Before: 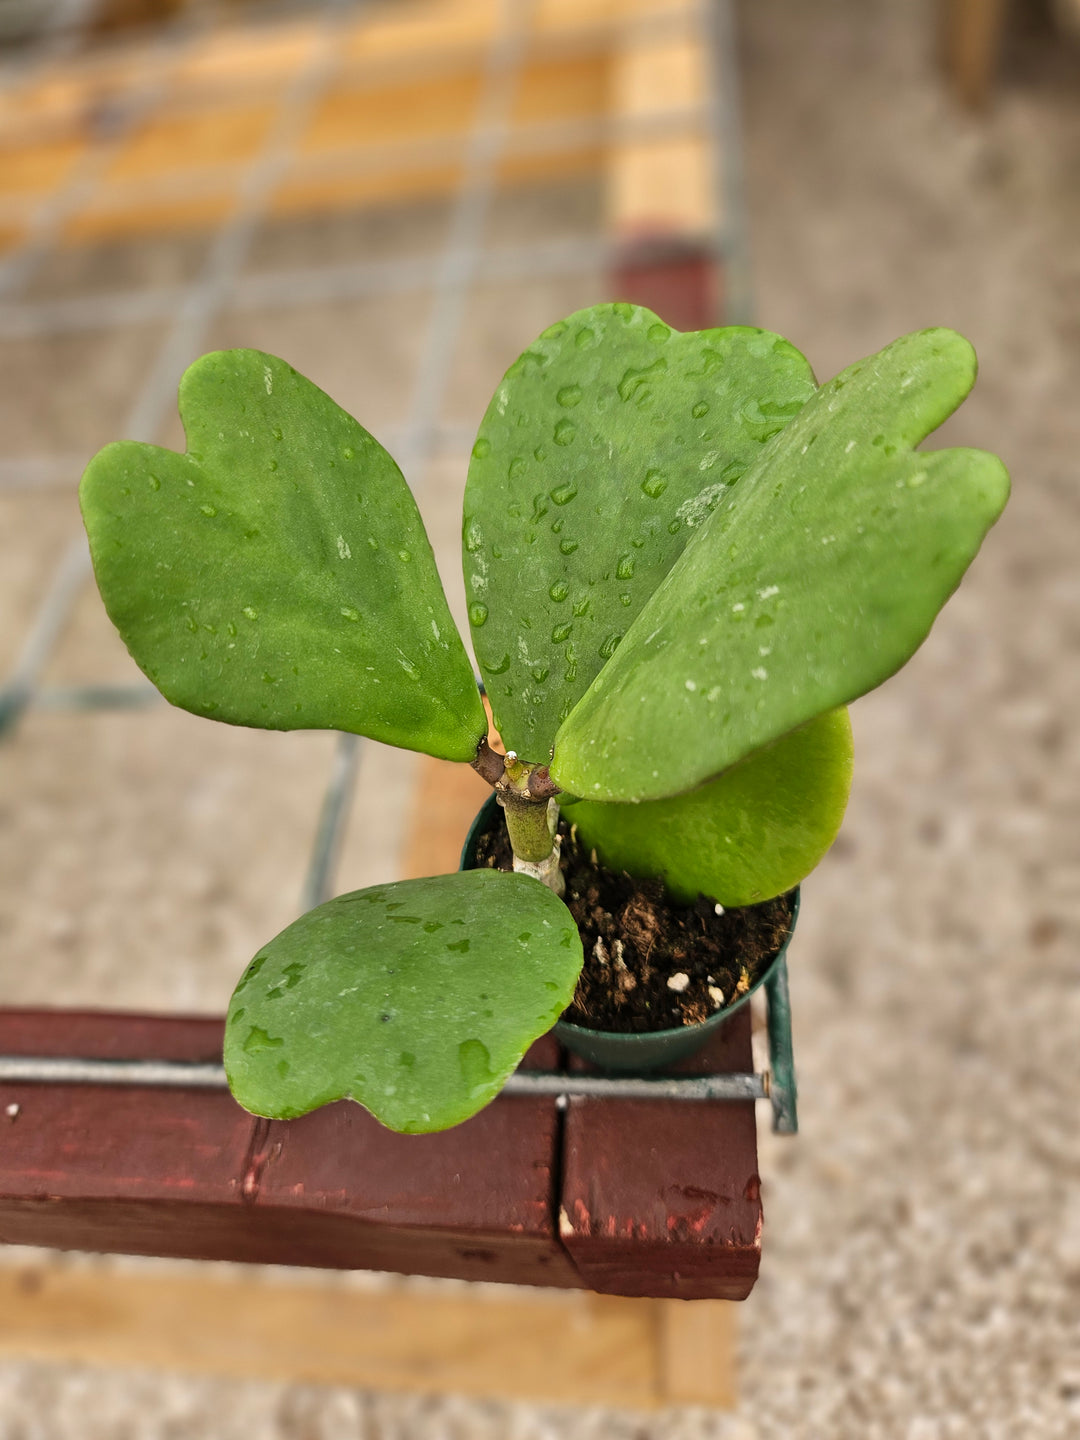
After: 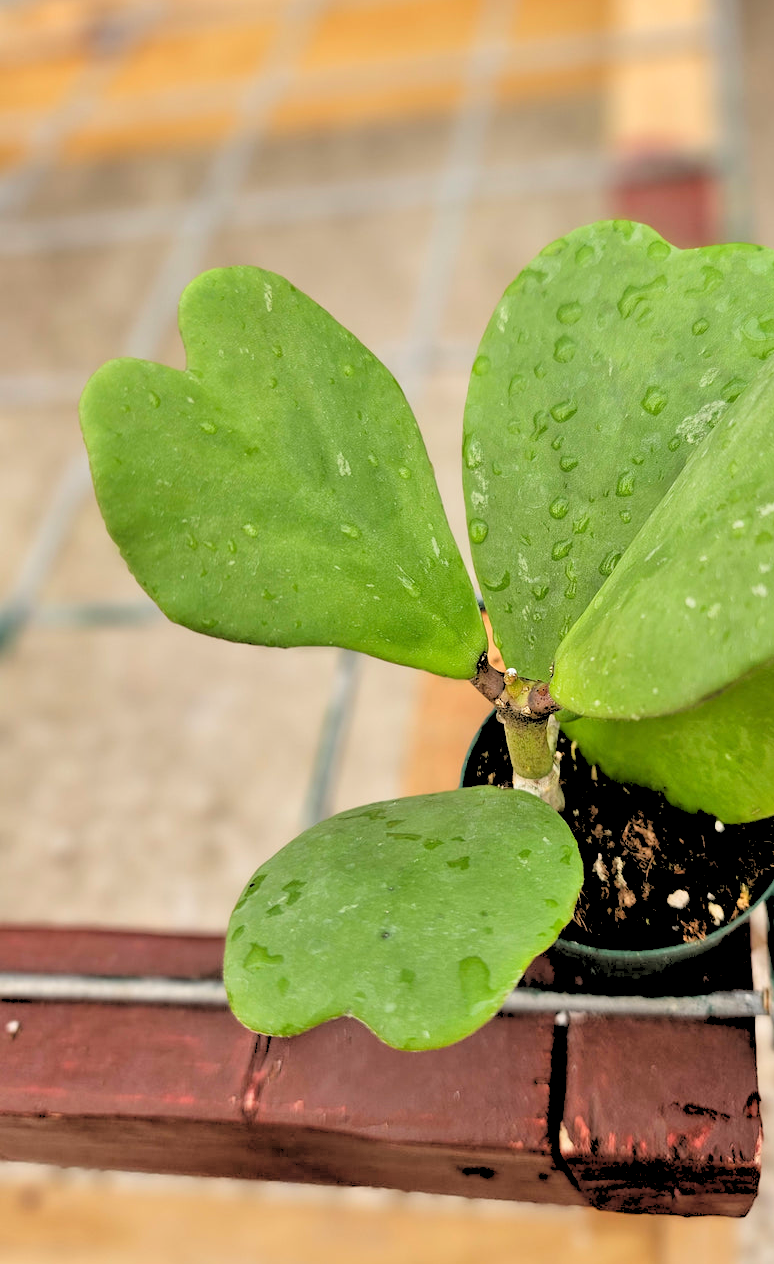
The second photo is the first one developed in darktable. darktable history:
crop: top 5.803%, right 27.864%, bottom 5.804%
rgb levels: levels [[0.027, 0.429, 0.996], [0, 0.5, 1], [0, 0.5, 1]]
